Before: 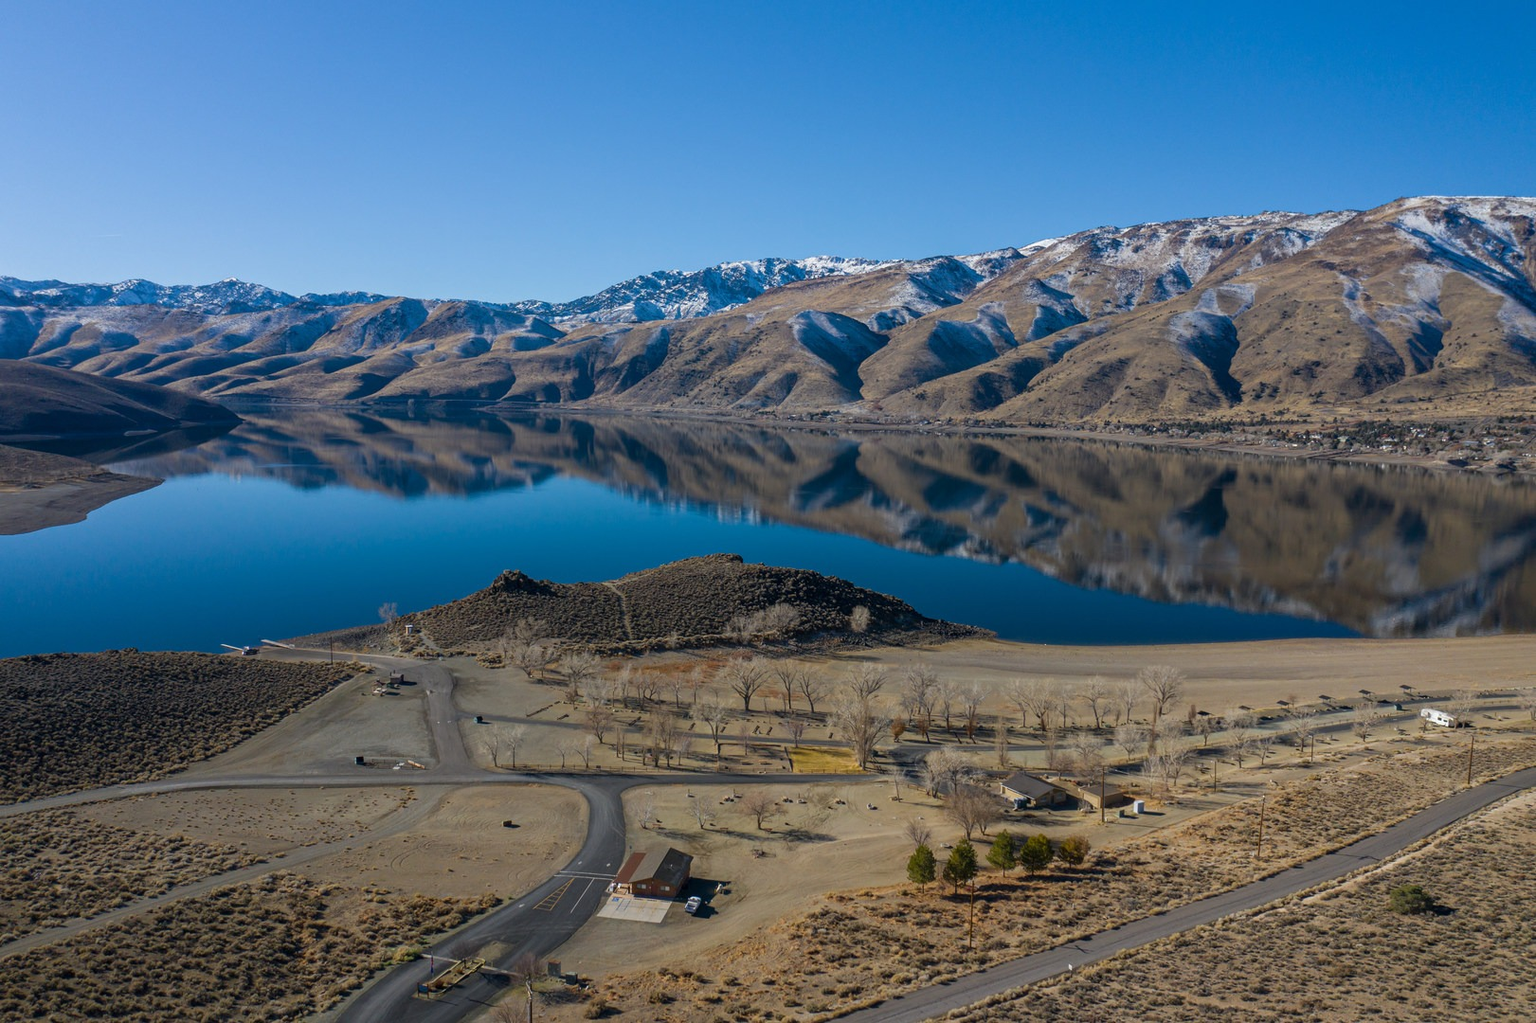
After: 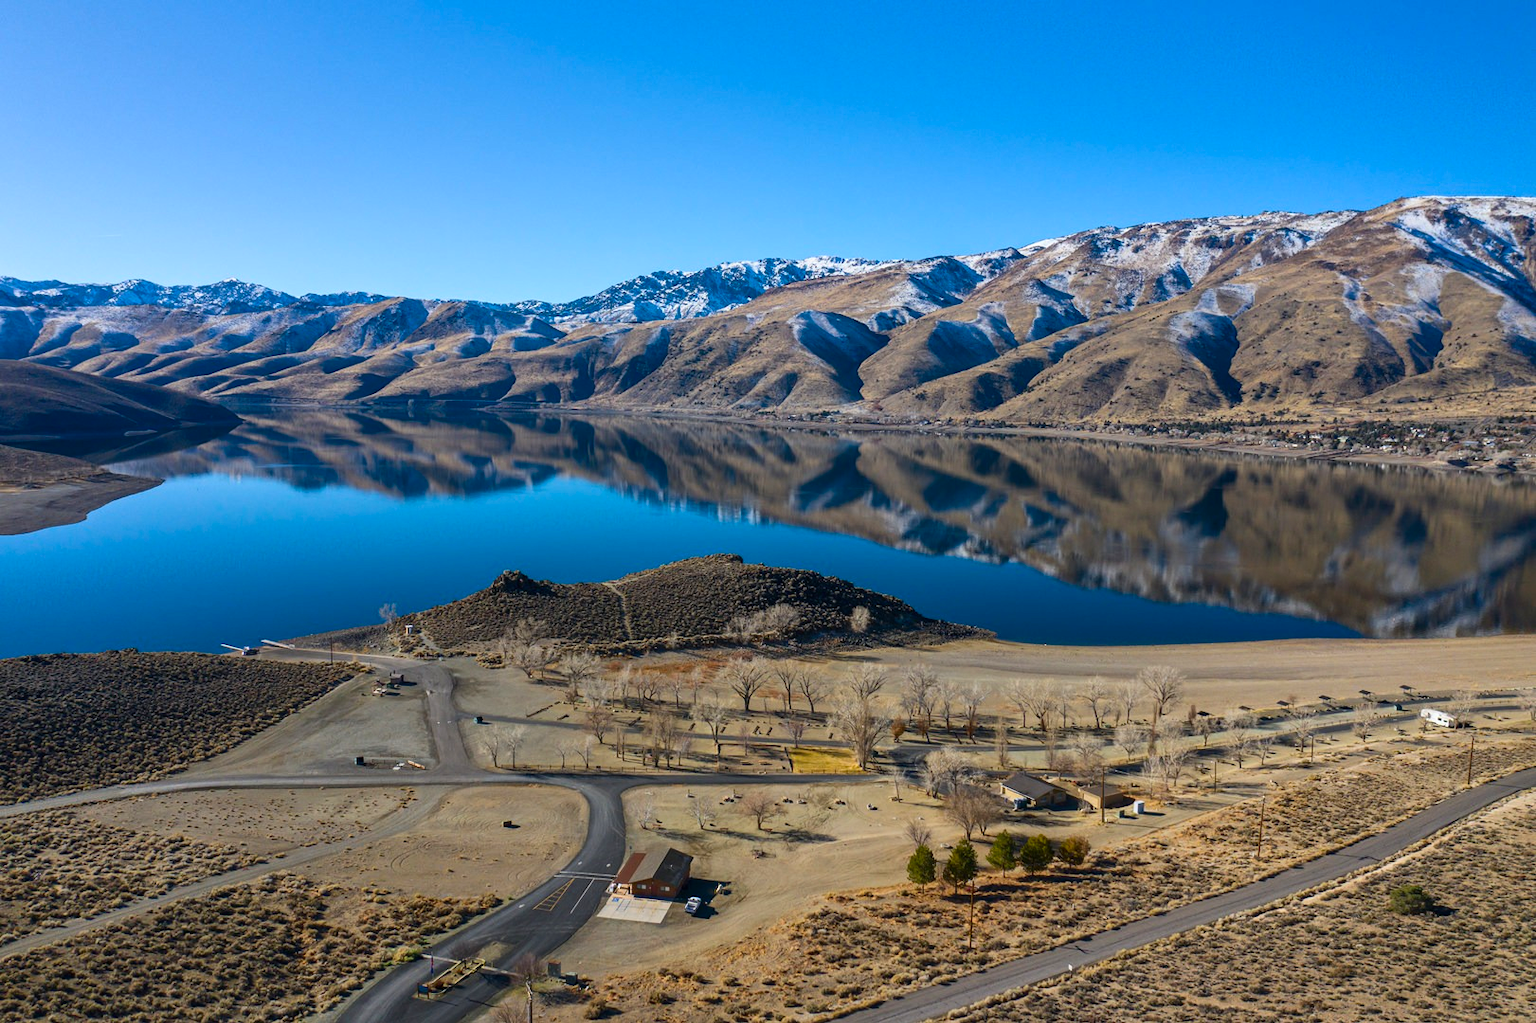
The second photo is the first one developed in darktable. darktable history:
contrast brightness saturation: contrast 0.232, brightness 0.1, saturation 0.291
shadows and highlights: shadows color adjustment 99.15%, highlights color adjustment 0.13%, low approximation 0.01, soften with gaussian
